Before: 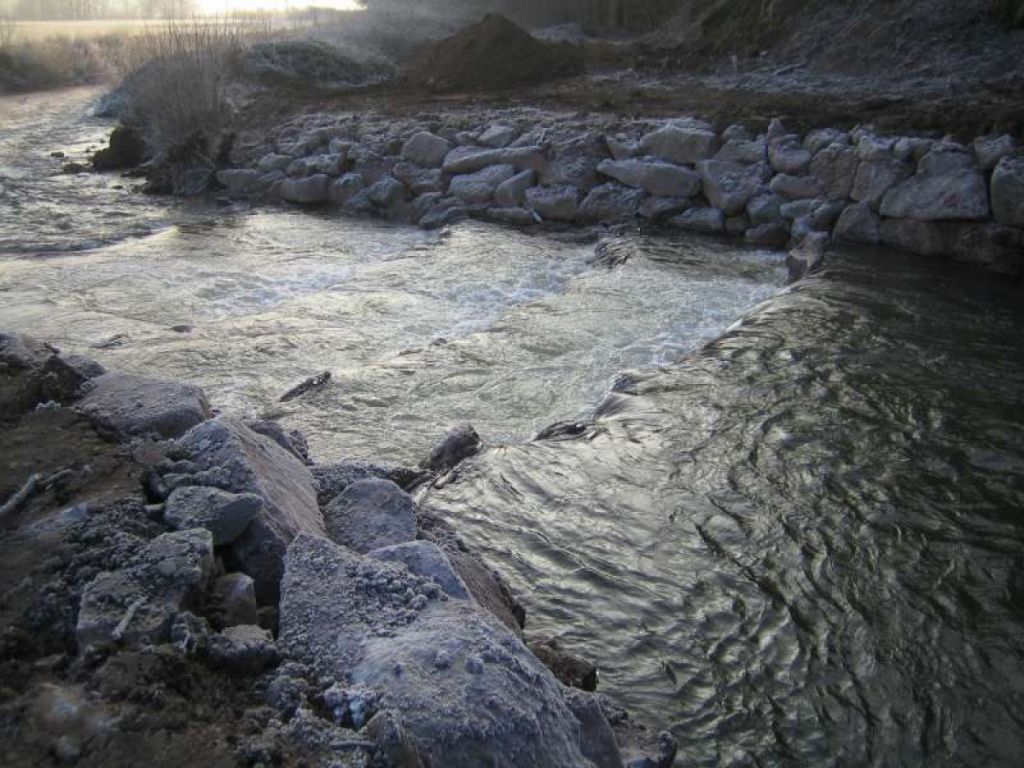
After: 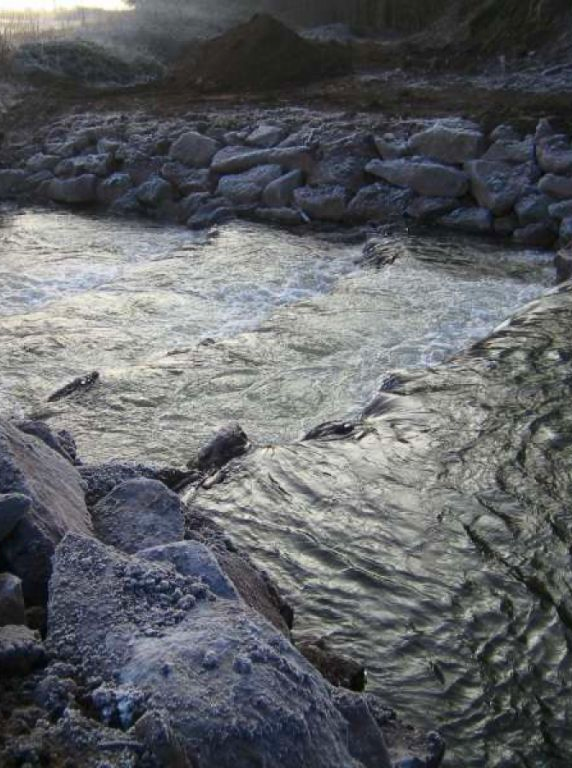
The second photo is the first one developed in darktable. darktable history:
contrast brightness saturation: contrast 0.125, brightness -0.057, saturation 0.156
crop and rotate: left 22.704%, right 21.341%
